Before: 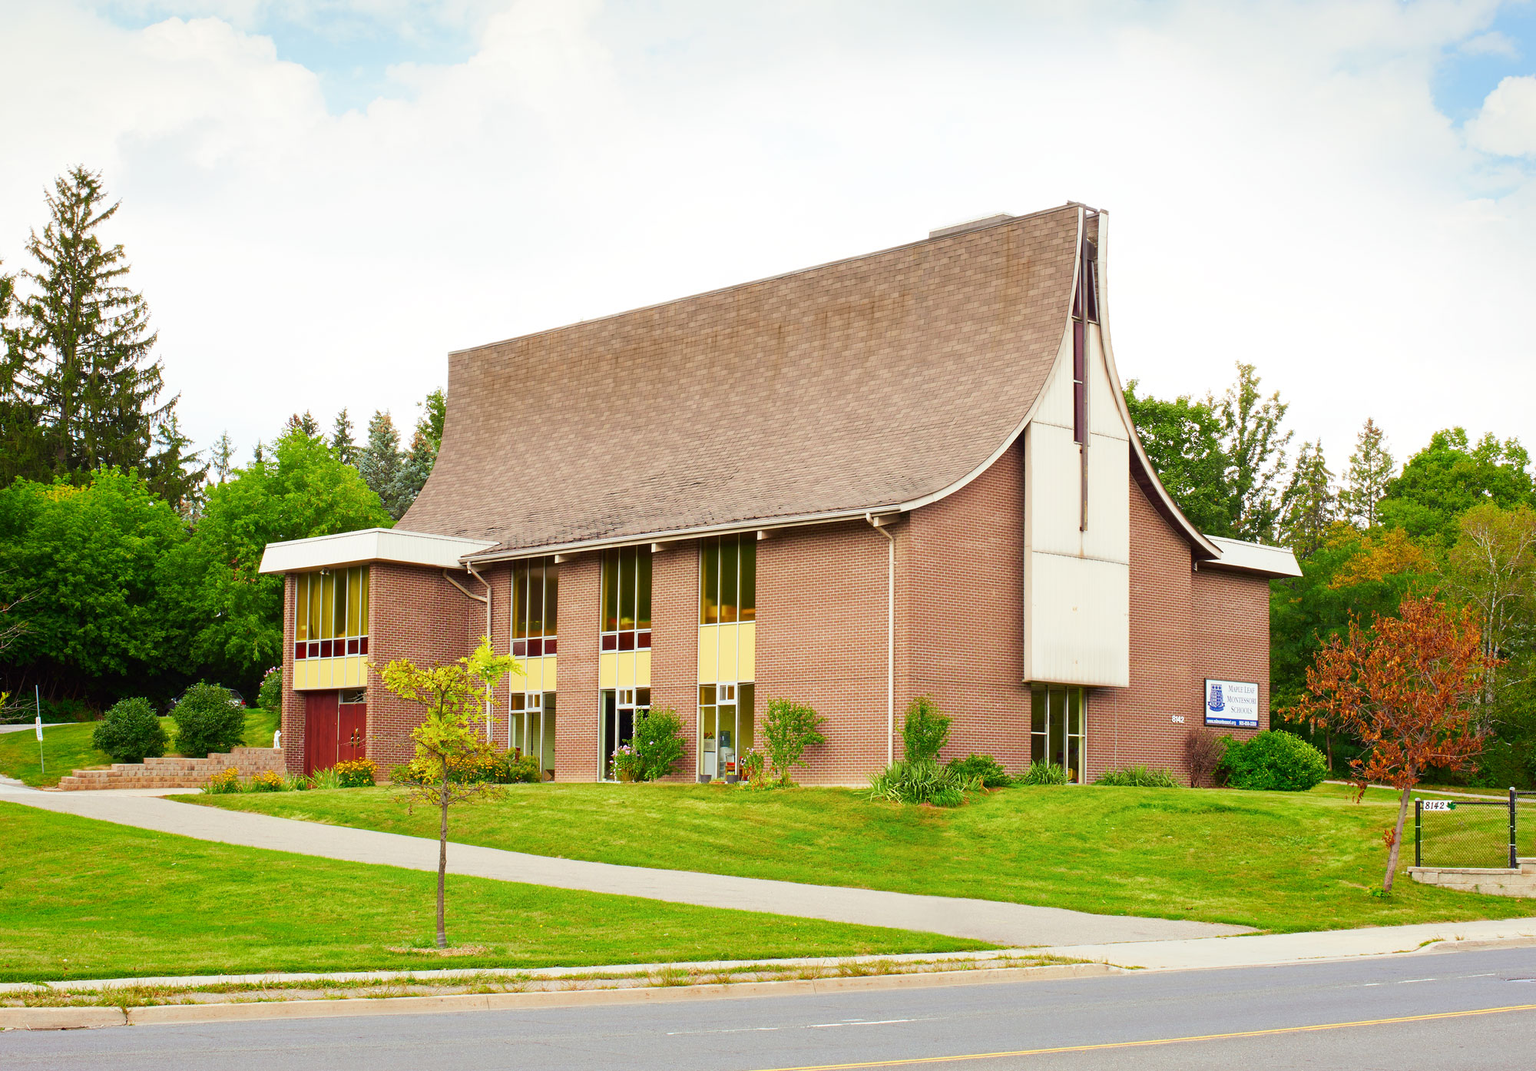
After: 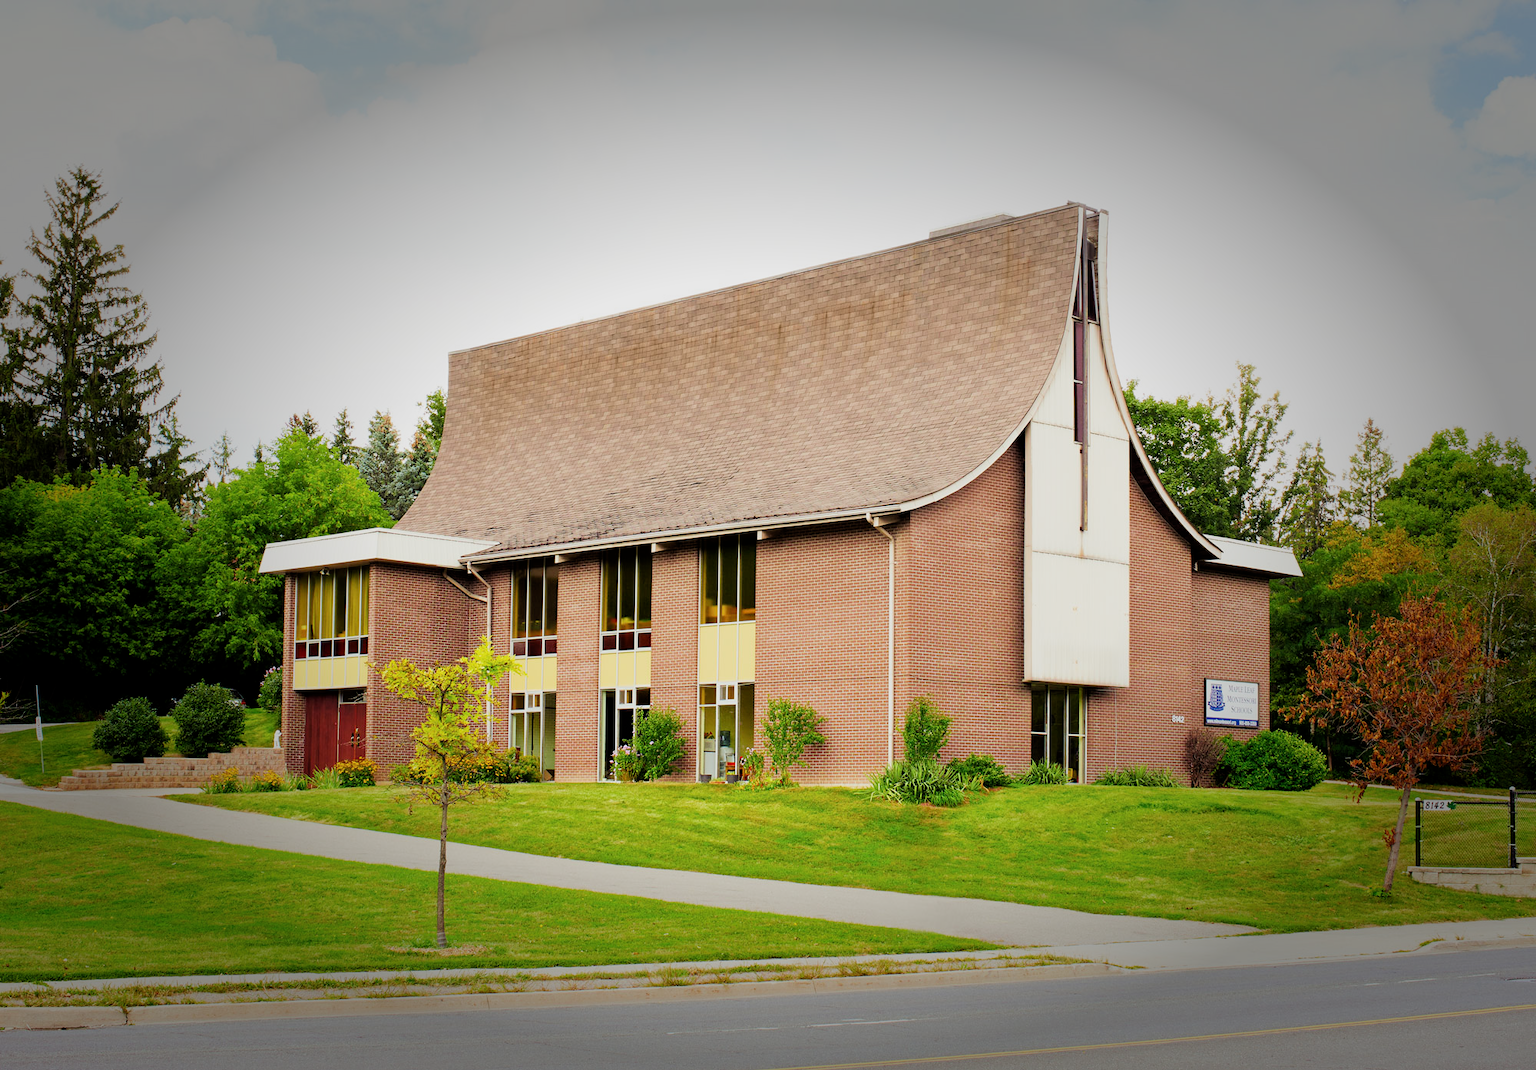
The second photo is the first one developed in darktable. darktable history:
filmic rgb: black relative exposure -5.03 EV, white relative exposure 3.5 EV, hardness 3.16, contrast 1.183, highlights saturation mix -48.86%, iterations of high-quality reconstruction 0
vignetting: fall-off start 48.5%, brightness -0.648, saturation -0.007, automatic ratio true, width/height ratio 1.289
